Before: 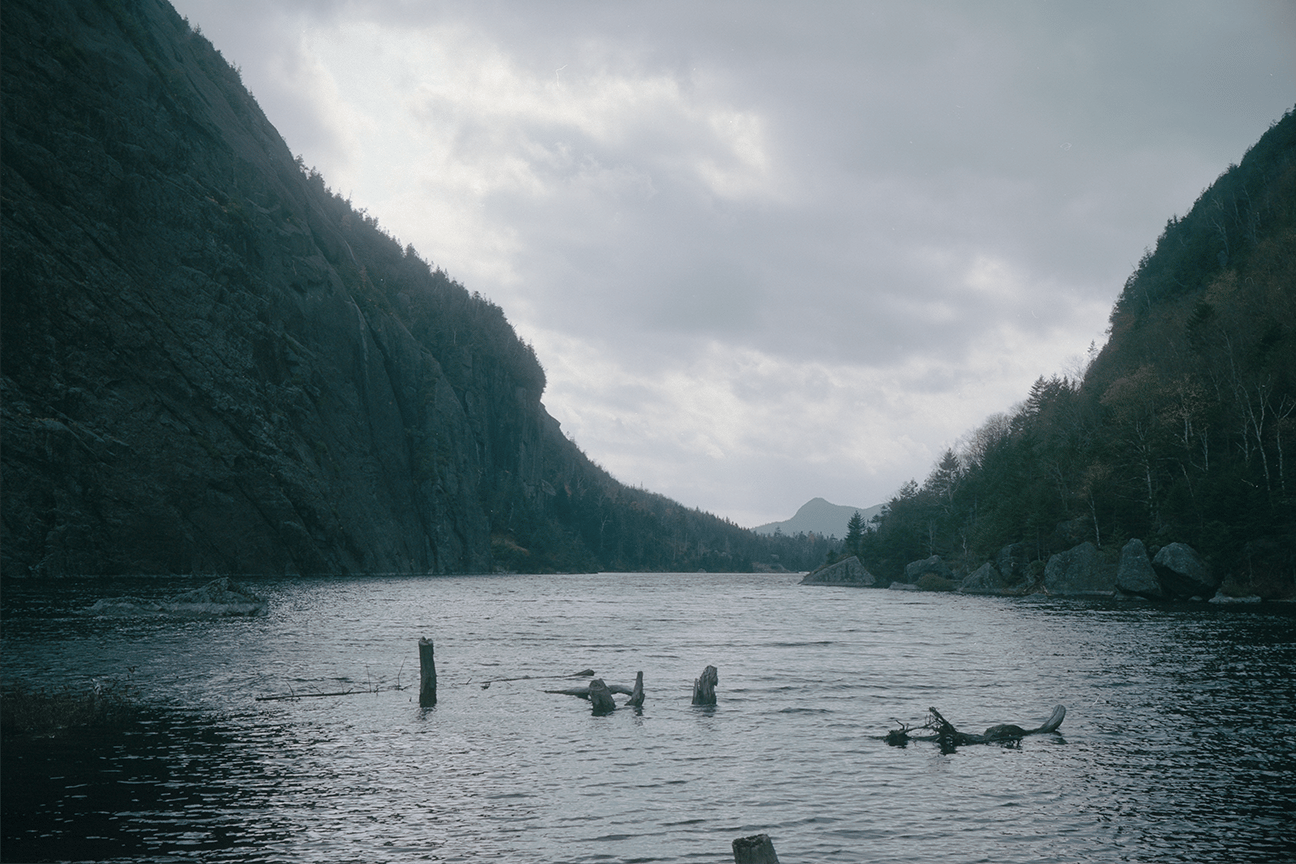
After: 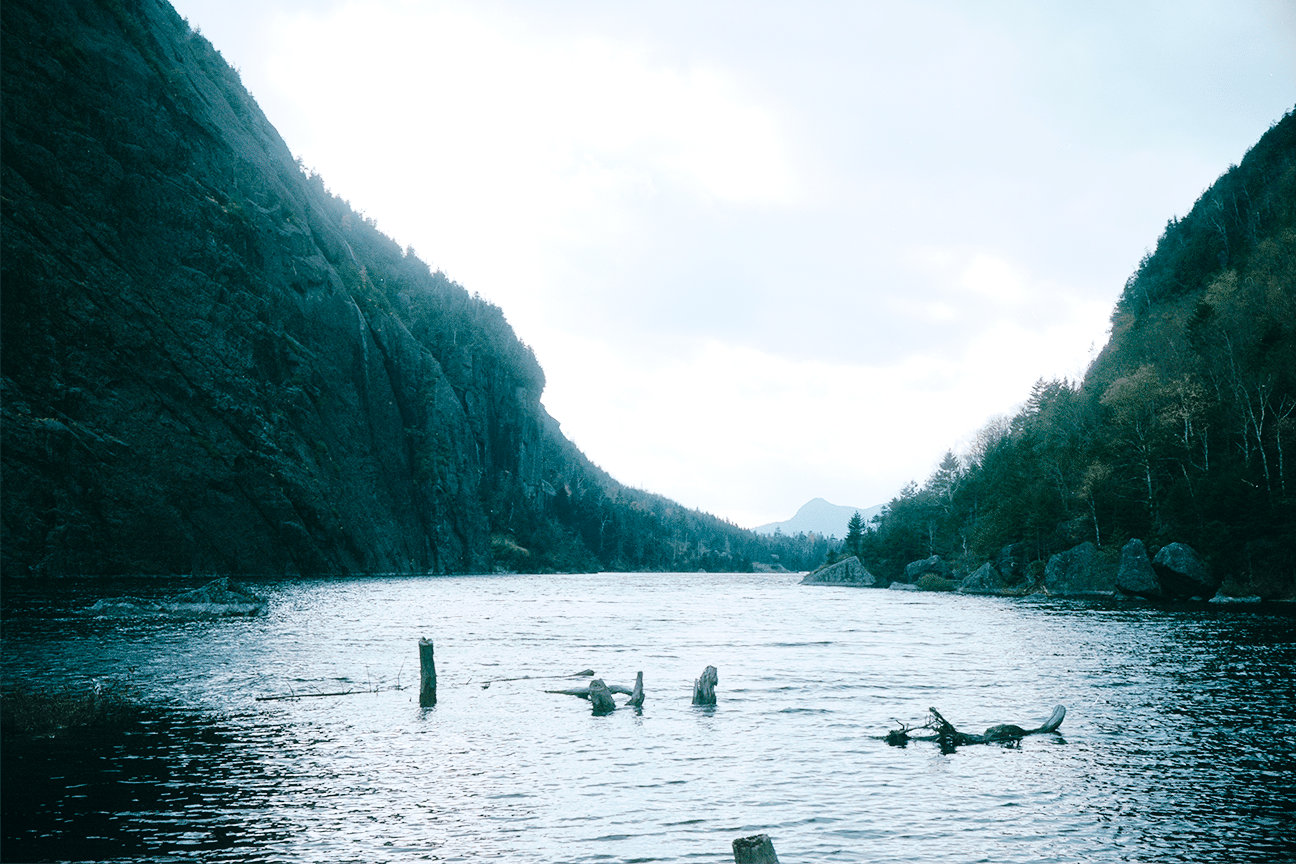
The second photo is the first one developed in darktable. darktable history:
color balance rgb: linear chroma grading › mid-tones 8.073%, perceptual saturation grading › global saturation 20%, perceptual saturation grading › highlights -25.891%, perceptual saturation grading › shadows 49.371%, saturation formula JzAzBz (2021)
exposure: black level correction 0, exposure 1.001 EV, compensate highlight preservation false
velvia: on, module defaults
tone curve: curves: ch0 [(0, 0) (0.136, 0.071) (0.346, 0.366) (0.489, 0.573) (0.66, 0.748) (0.858, 0.926) (1, 0.977)]; ch1 [(0, 0) (0.353, 0.344) (0.45, 0.46) (0.498, 0.498) (0.521, 0.512) (0.563, 0.559) (0.592, 0.605) (0.641, 0.673) (1, 1)]; ch2 [(0, 0) (0.333, 0.346) (0.375, 0.375) (0.424, 0.43) (0.476, 0.492) (0.502, 0.502) (0.524, 0.531) (0.579, 0.61) (0.612, 0.644) (0.641, 0.722) (1, 1)], color space Lab, linked channels, preserve colors none
